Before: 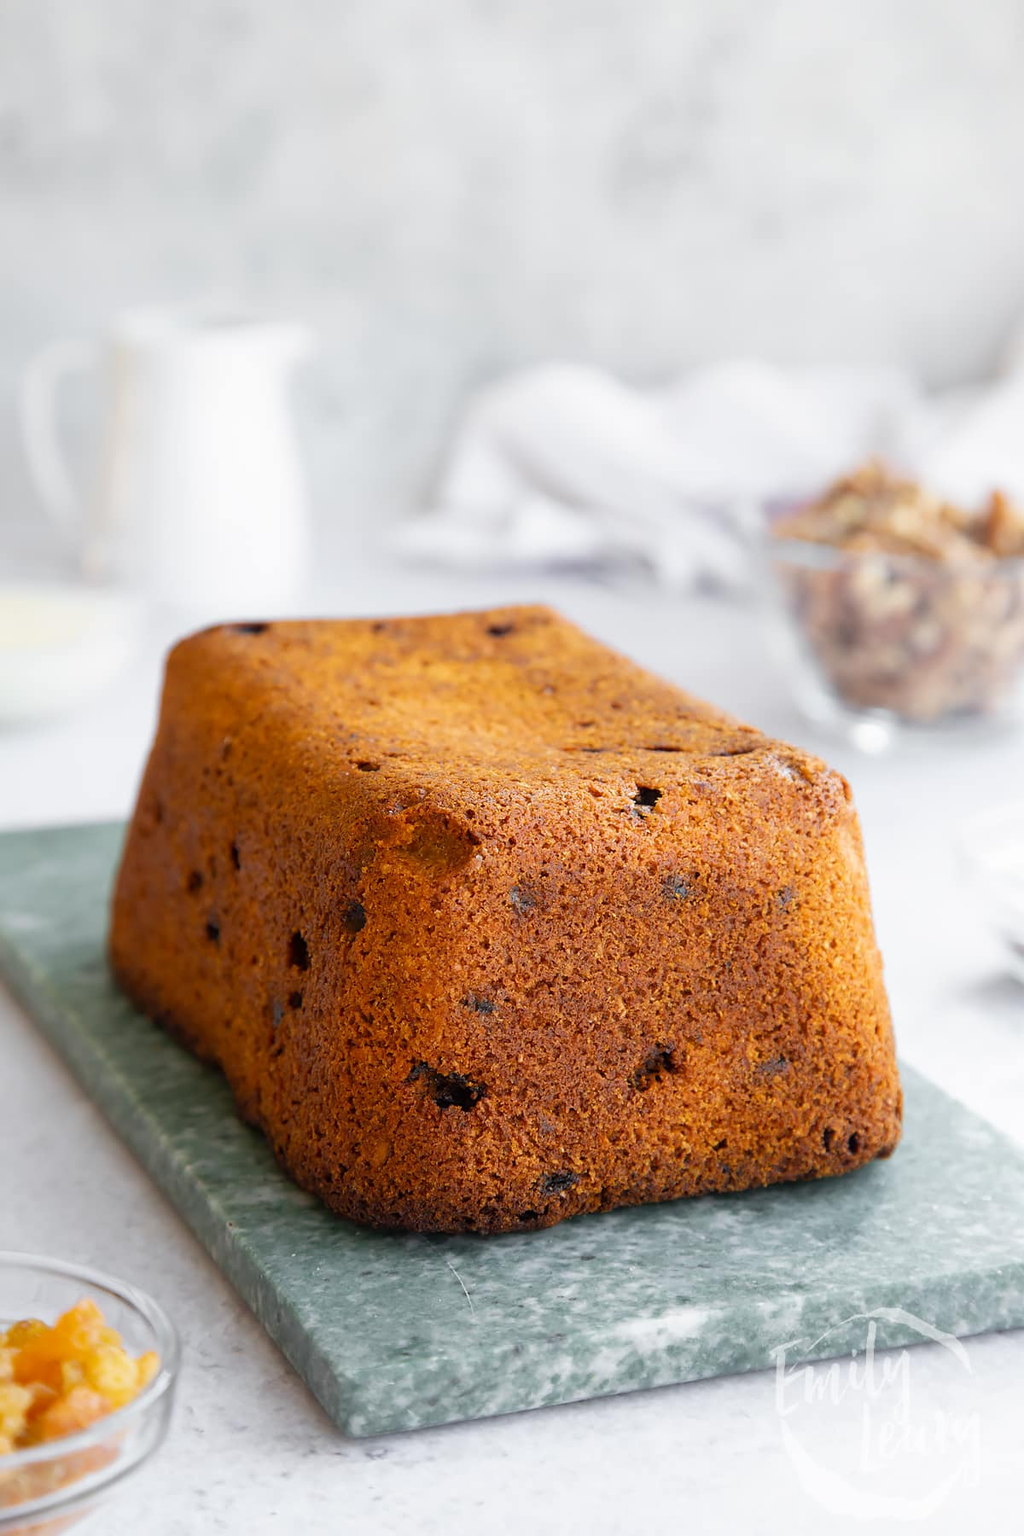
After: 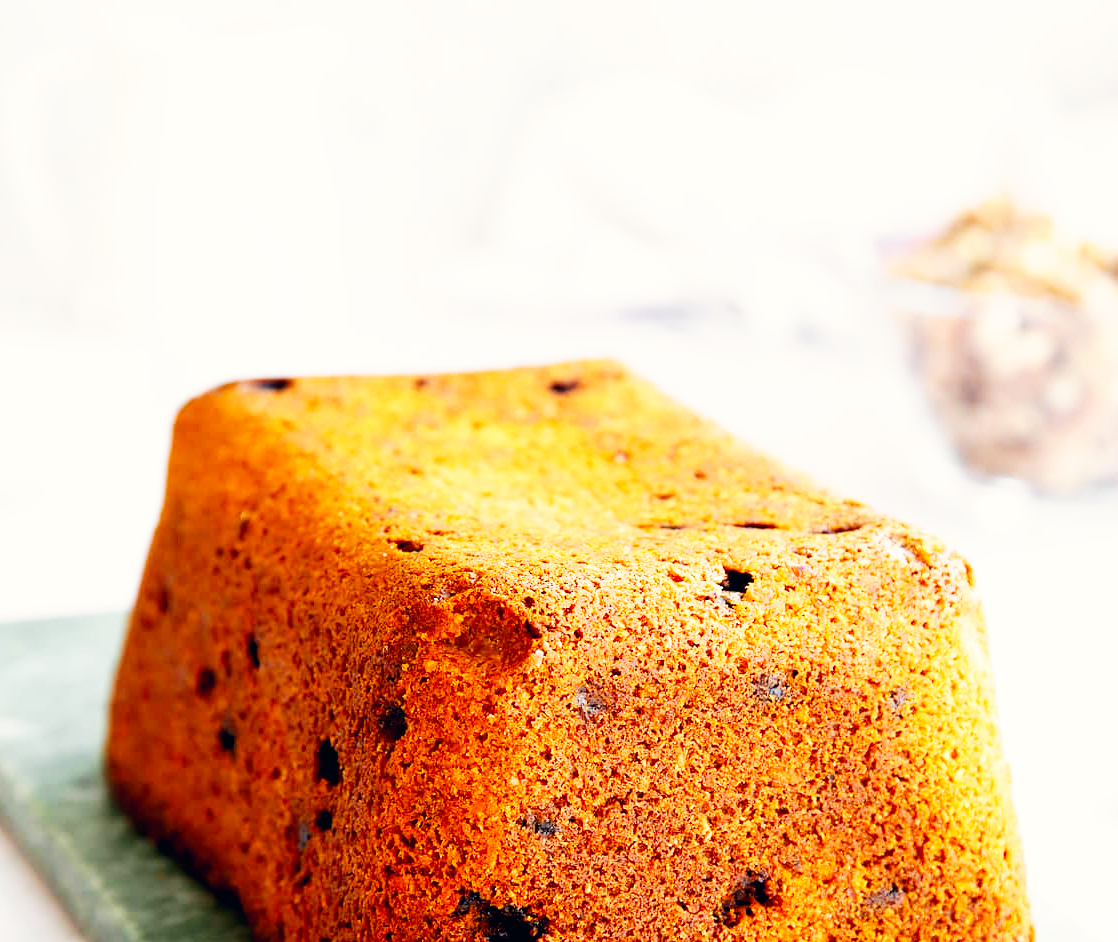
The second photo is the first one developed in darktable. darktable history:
crop: left 1.847%, top 19.563%, right 4.911%, bottom 28.058%
base curve: curves: ch0 [(0, 0) (0.007, 0.004) (0.027, 0.03) (0.046, 0.07) (0.207, 0.54) (0.442, 0.872) (0.673, 0.972) (1, 1)], preserve colors none
color correction: highlights a* 0.325, highlights b* 2.71, shadows a* -0.845, shadows b* -4.29
exposure: black level correction 0.007, compensate exposure bias true, compensate highlight preservation false
